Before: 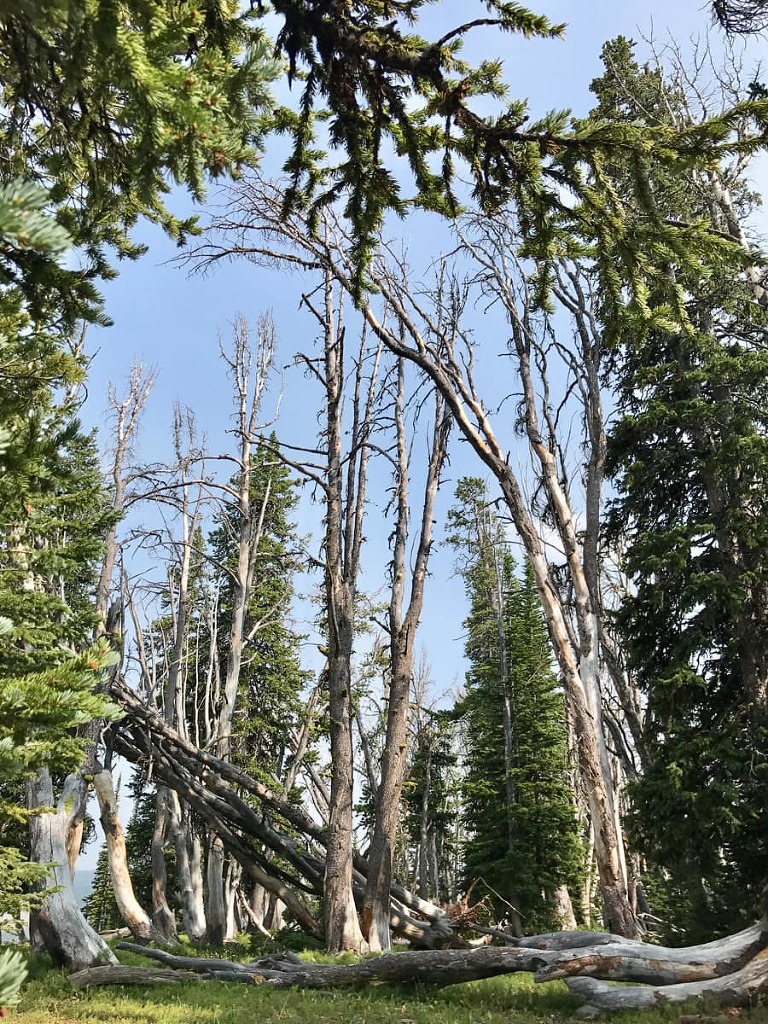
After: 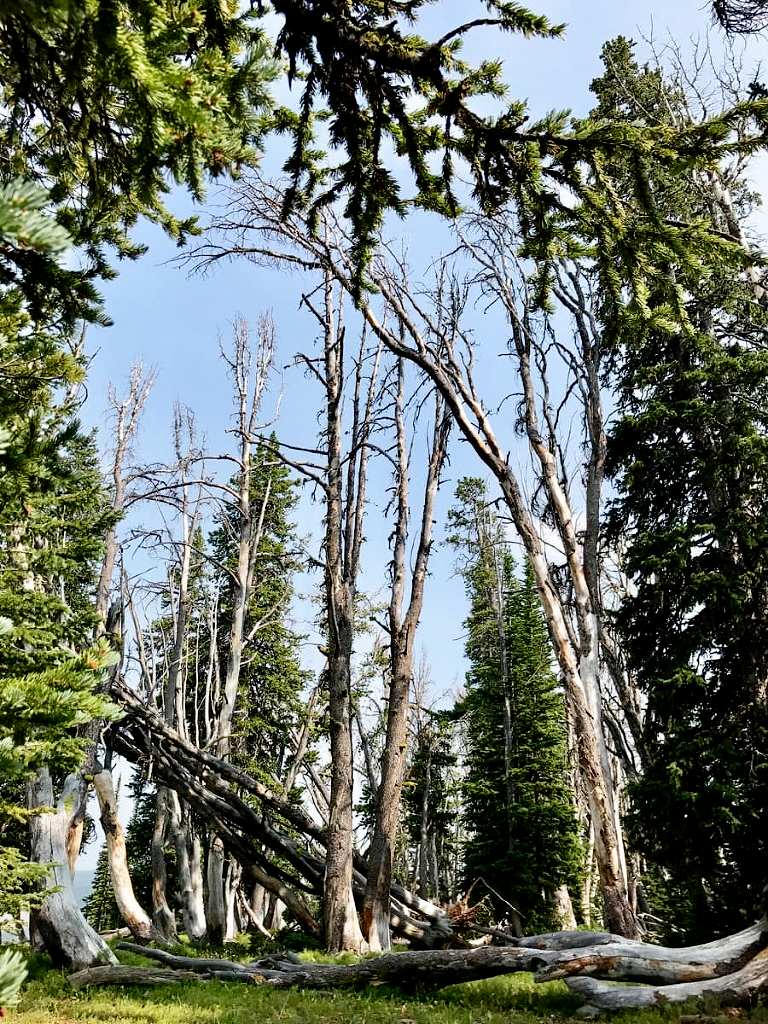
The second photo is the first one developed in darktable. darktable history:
filmic rgb: black relative exposure -6.27 EV, white relative exposure 2.79 EV, target black luminance 0%, hardness 4.61, latitude 68.33%, contrast 1.295, shadows ↔ highlights balance -3.27%, add noise in highlights 0, preserve chrominance no, color science v3 (2019), use custom middle-gray values true, iterations of high-quality reconstruction 0, contrast in highlights soft
tone equalizer: edges refinement/feathering 500, mask exposure compensation -1.57 EV, preserve details no
